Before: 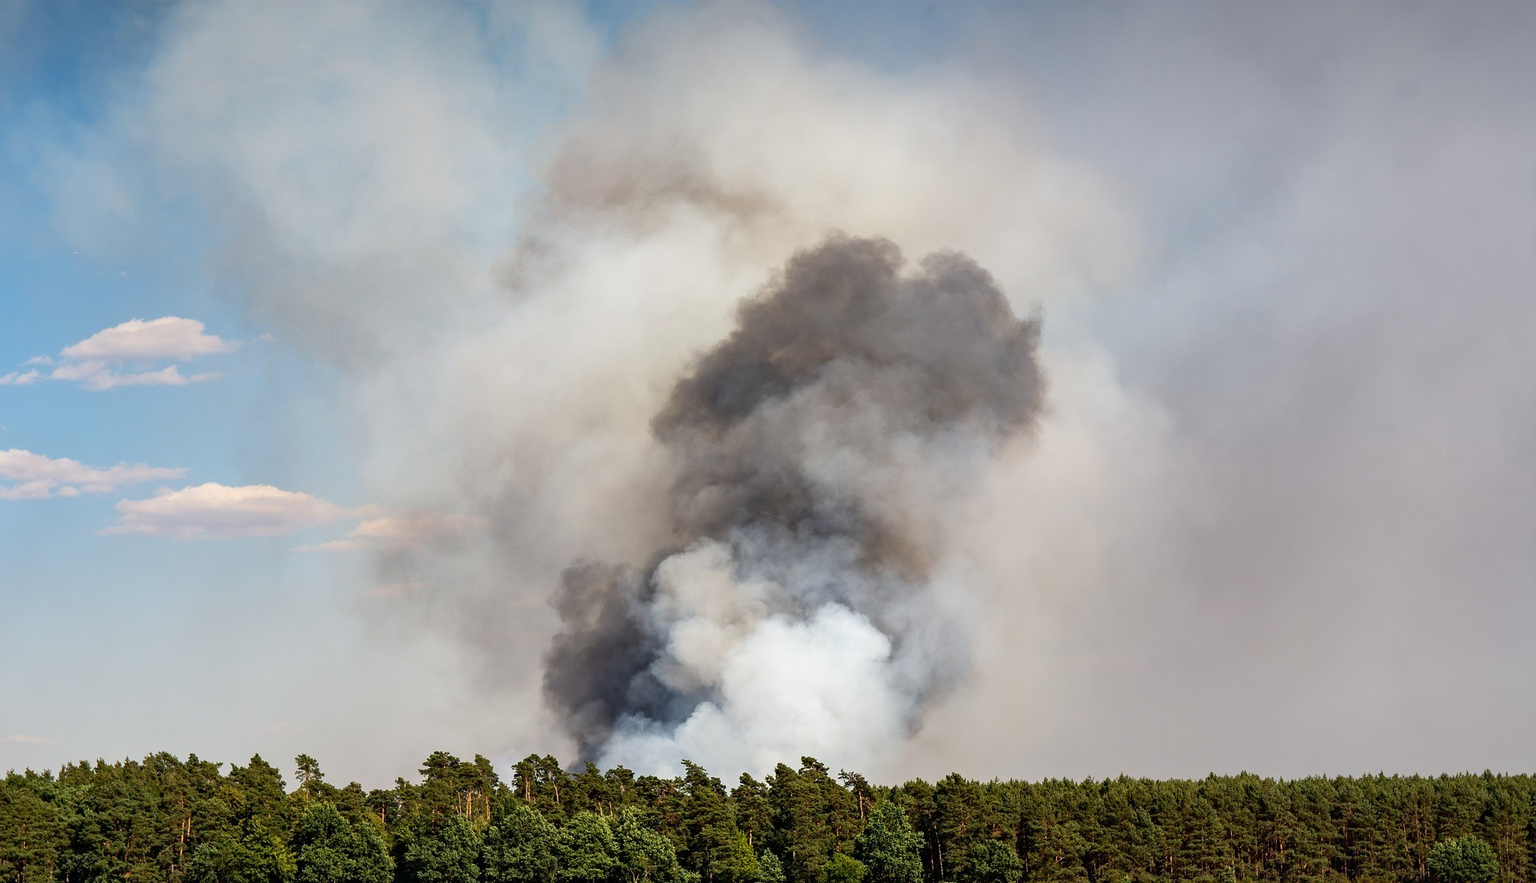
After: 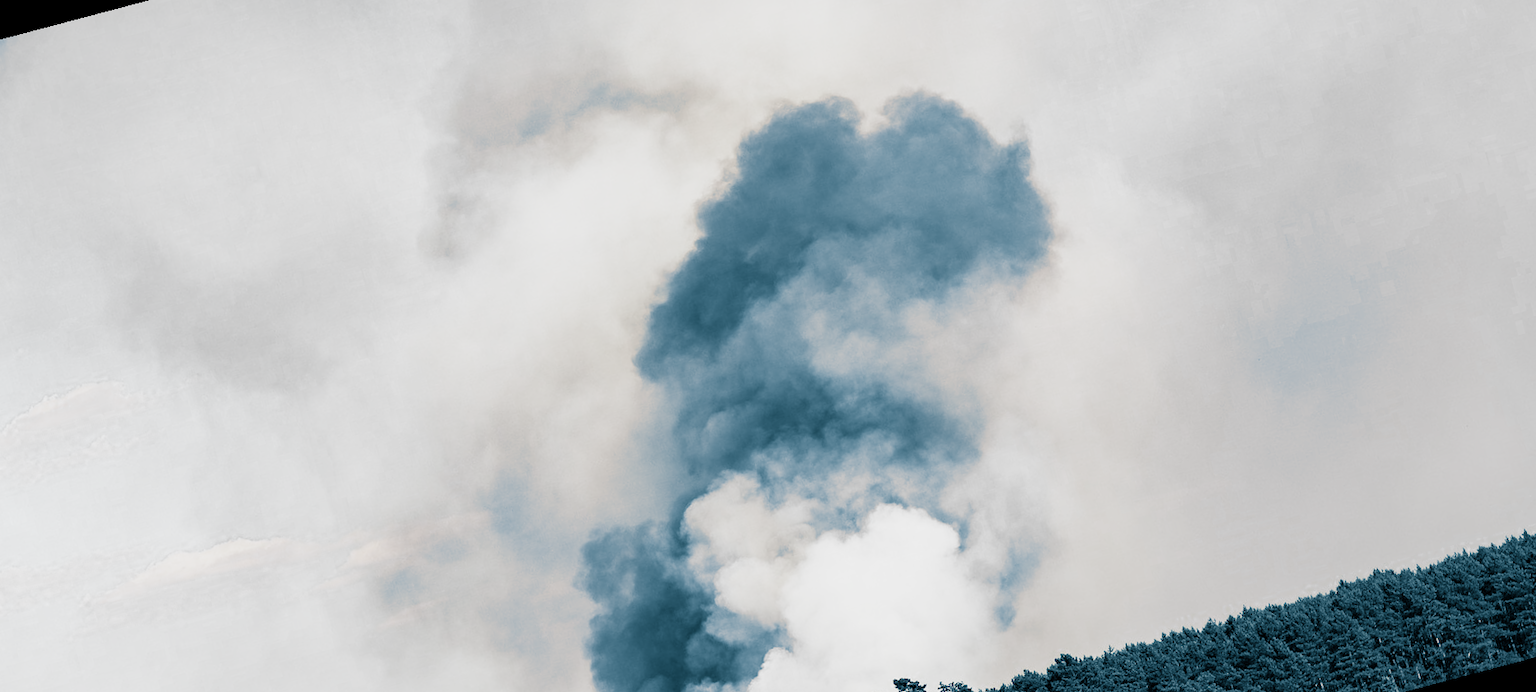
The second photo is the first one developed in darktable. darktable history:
base curve: curves: ch0 [(0, 0) (0.088, 0.125) (0.176, 0.251) (0.354, 0.501) (0.613, 0.749) (1, 0.877)], preserve colors none
rotate and perspective: rotation -14.8°, crop left 0.1, crop right 0.903, crop top 0.25, crop bottom 0.748
split-toning: shadows › hue 212.4°, balance -70
color zones: curves: ch0 [(0, 0.613) (0.01, 0.613) (0.245, 0.448) (0.498, 0.529) (0.642, 0.665) (0.879, 0.777) (0.99, 0.613)]; ch1 [(0, 0.035) (0.121, 0.189) (0.259, 0.197) (0.415, 0.061) (0.589, 0.022) (0.732, 0.022) (0.857, 0.026) (0.991, 0.053)]
